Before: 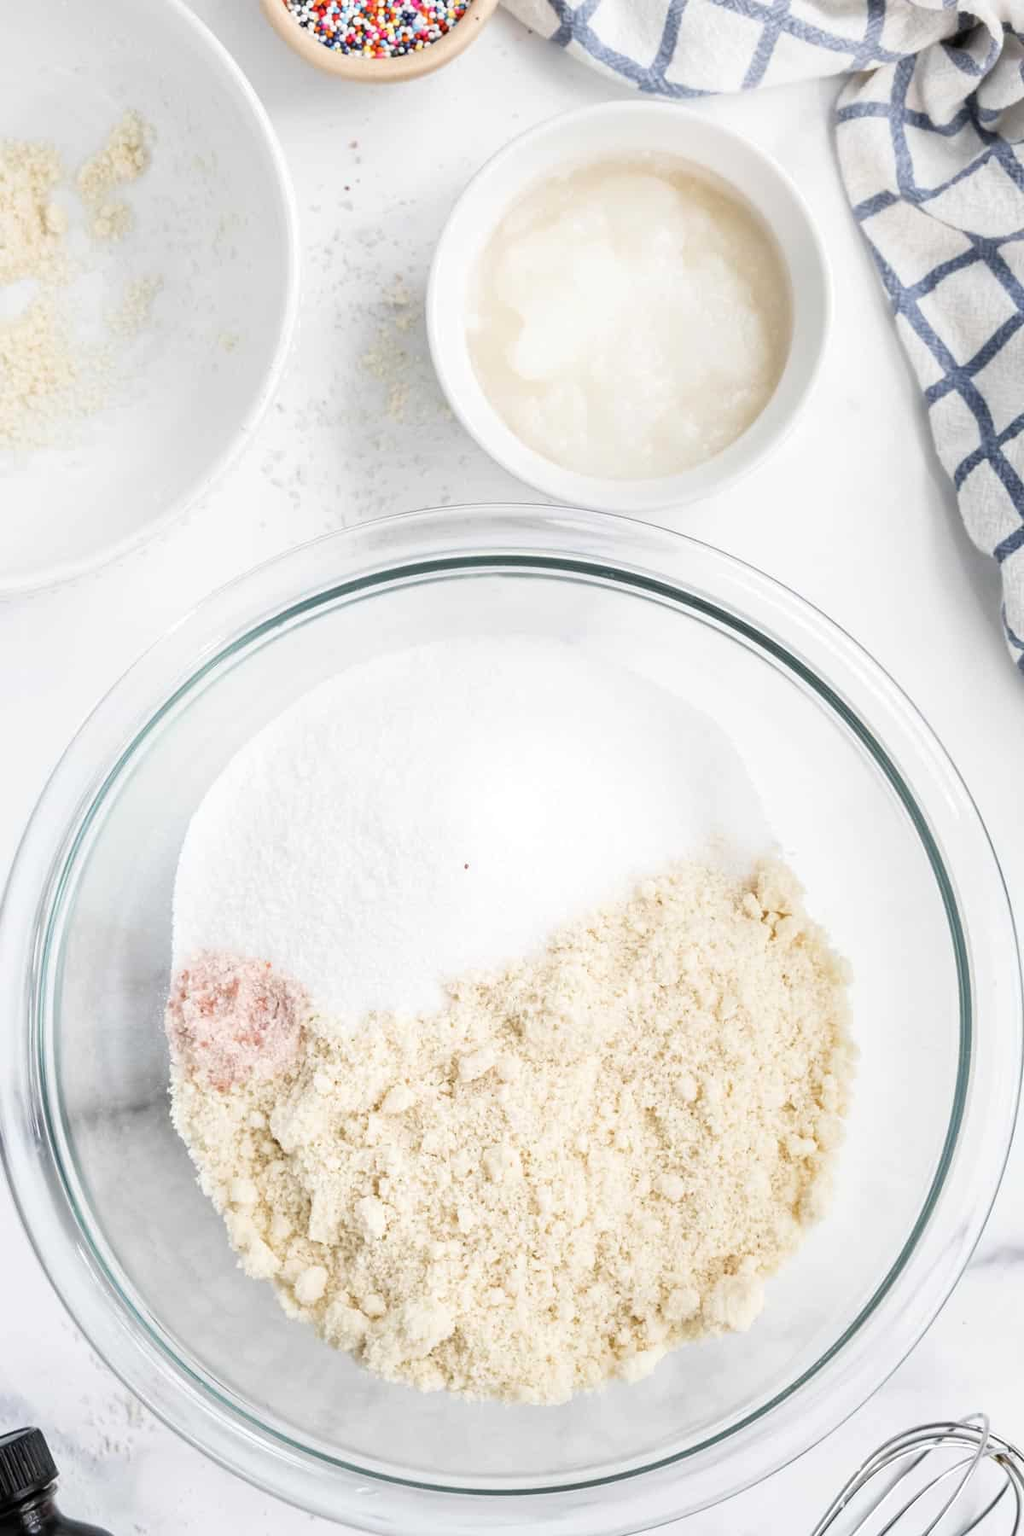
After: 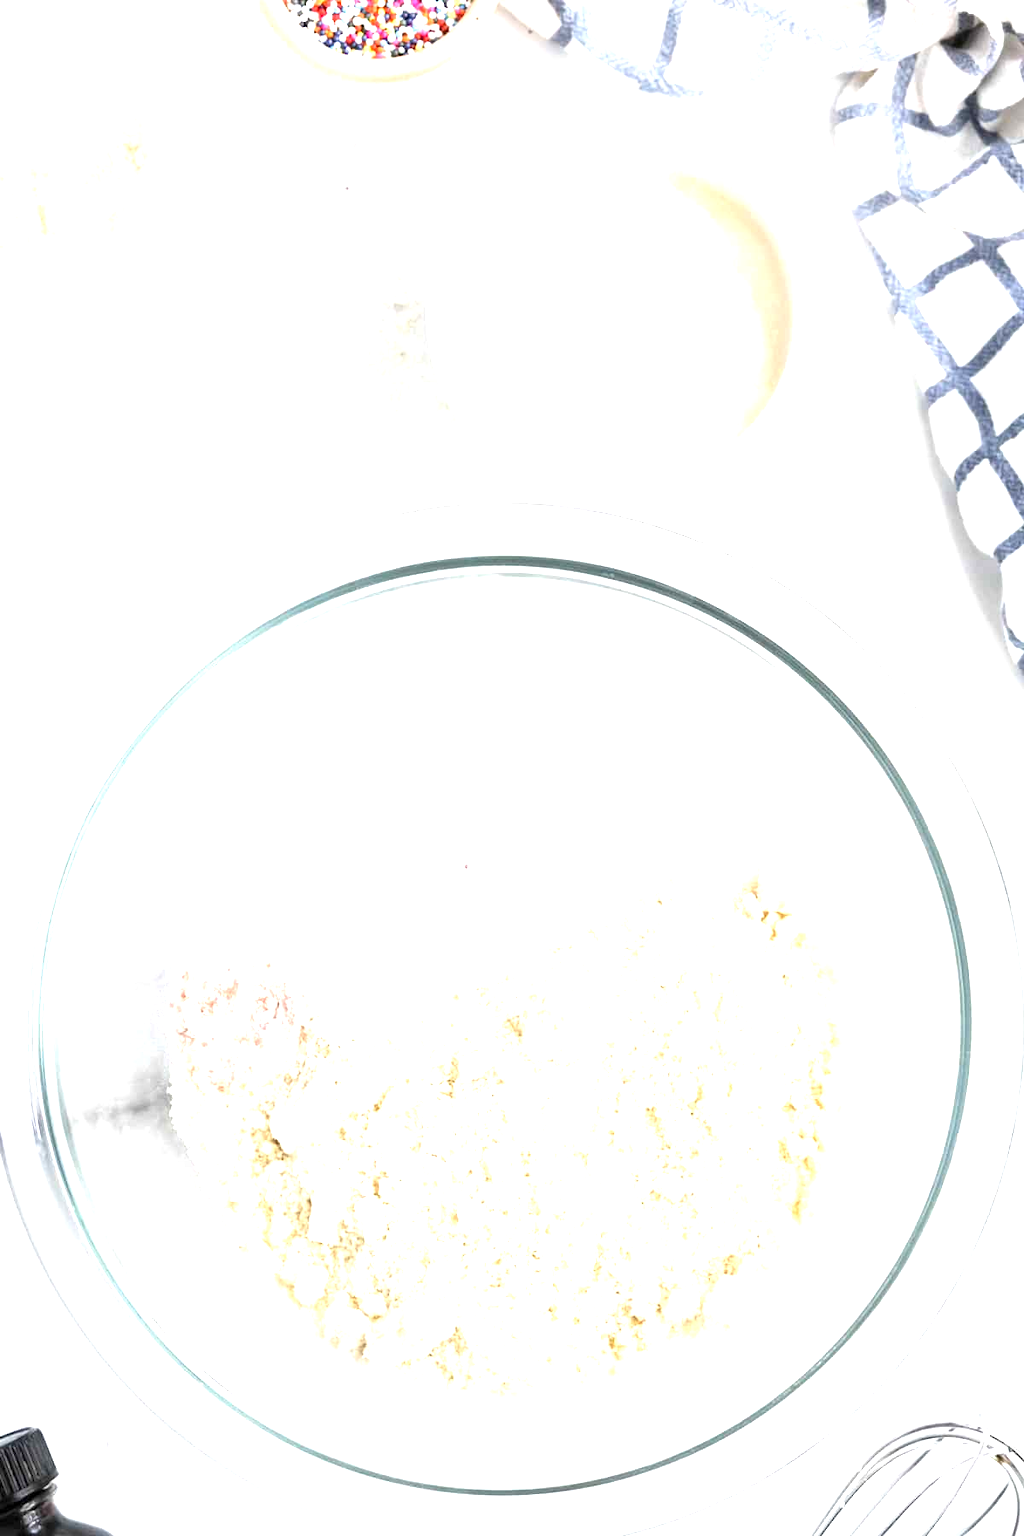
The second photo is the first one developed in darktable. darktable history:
exposure: exposure 1.232 EV, compensate highlight preservation false
